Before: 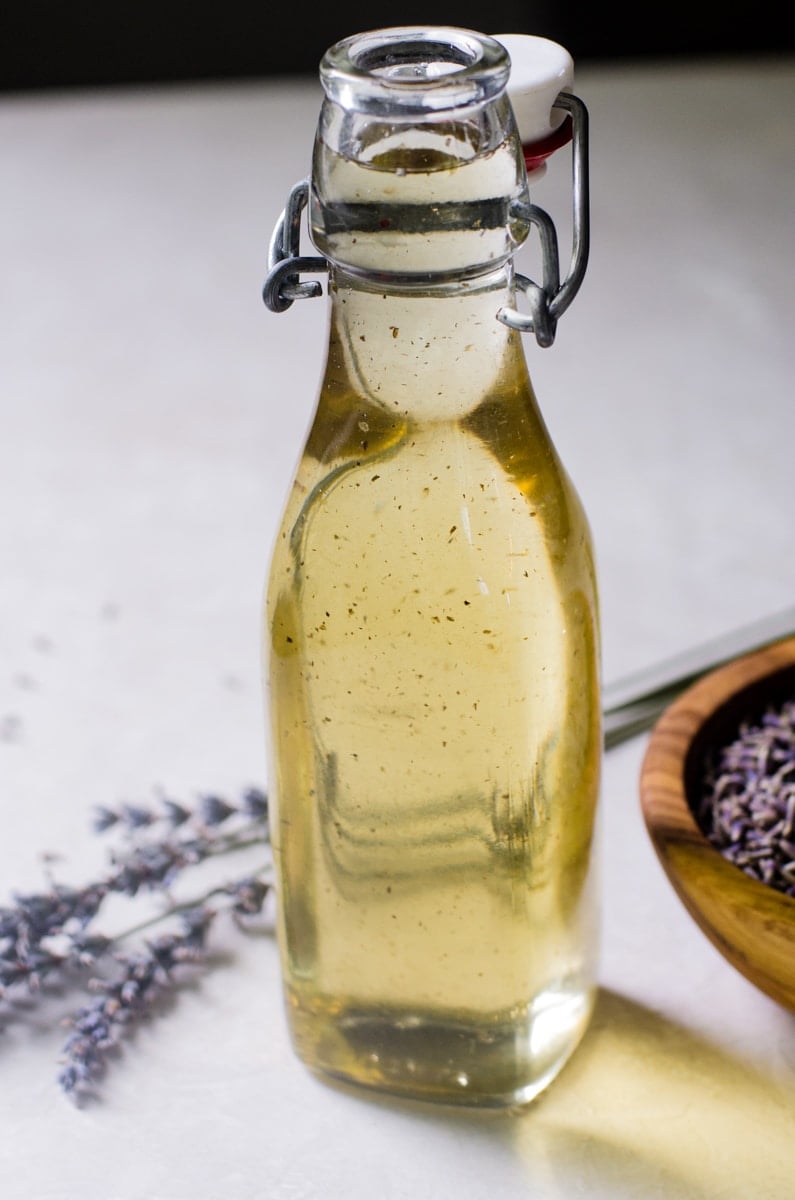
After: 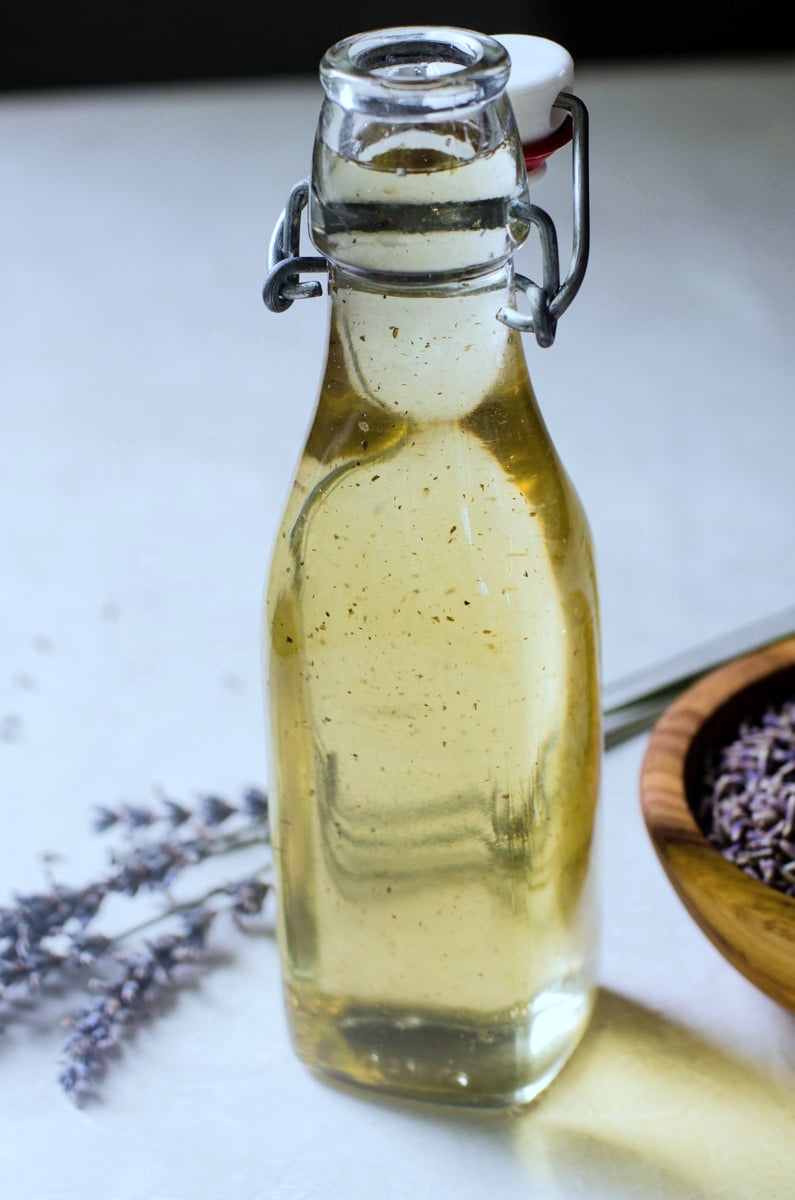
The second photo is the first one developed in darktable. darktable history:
color calibration: illuminant Planckian (black body), x 0.368, y 0.36, temperature 4274.01 K, saturation algorithm version 1 (2020)
